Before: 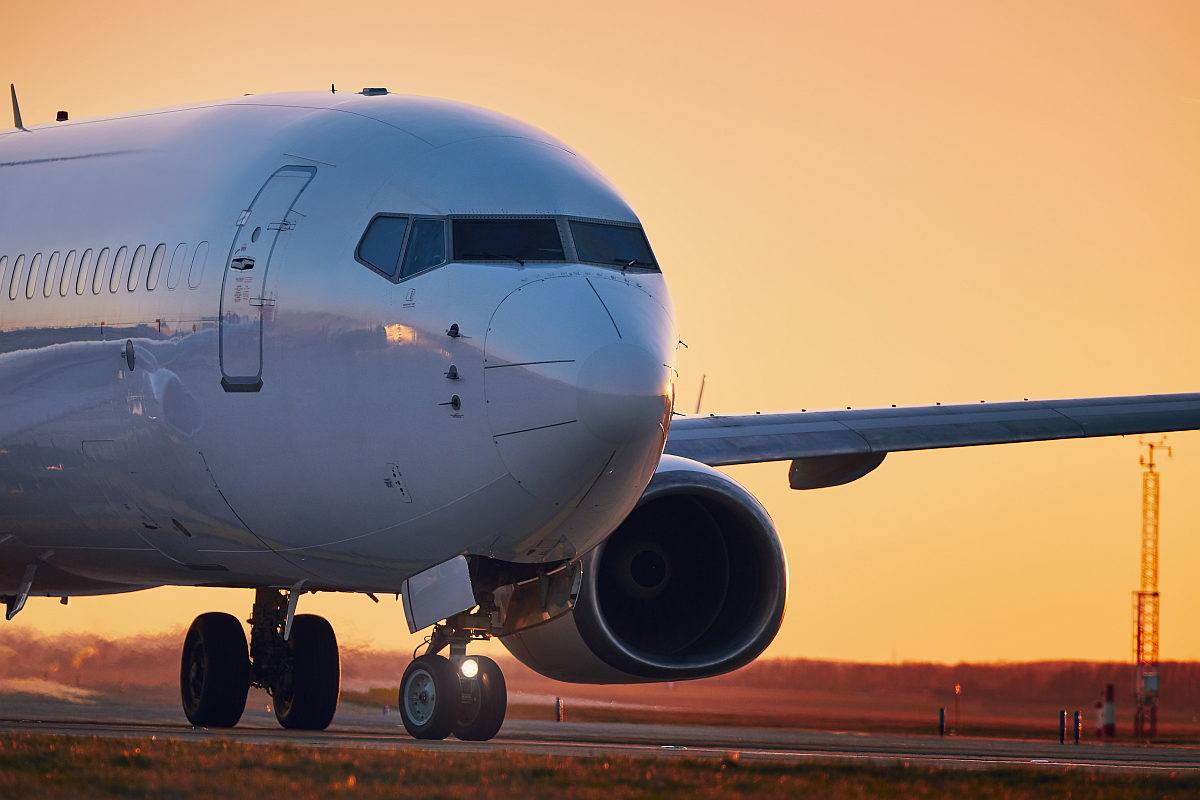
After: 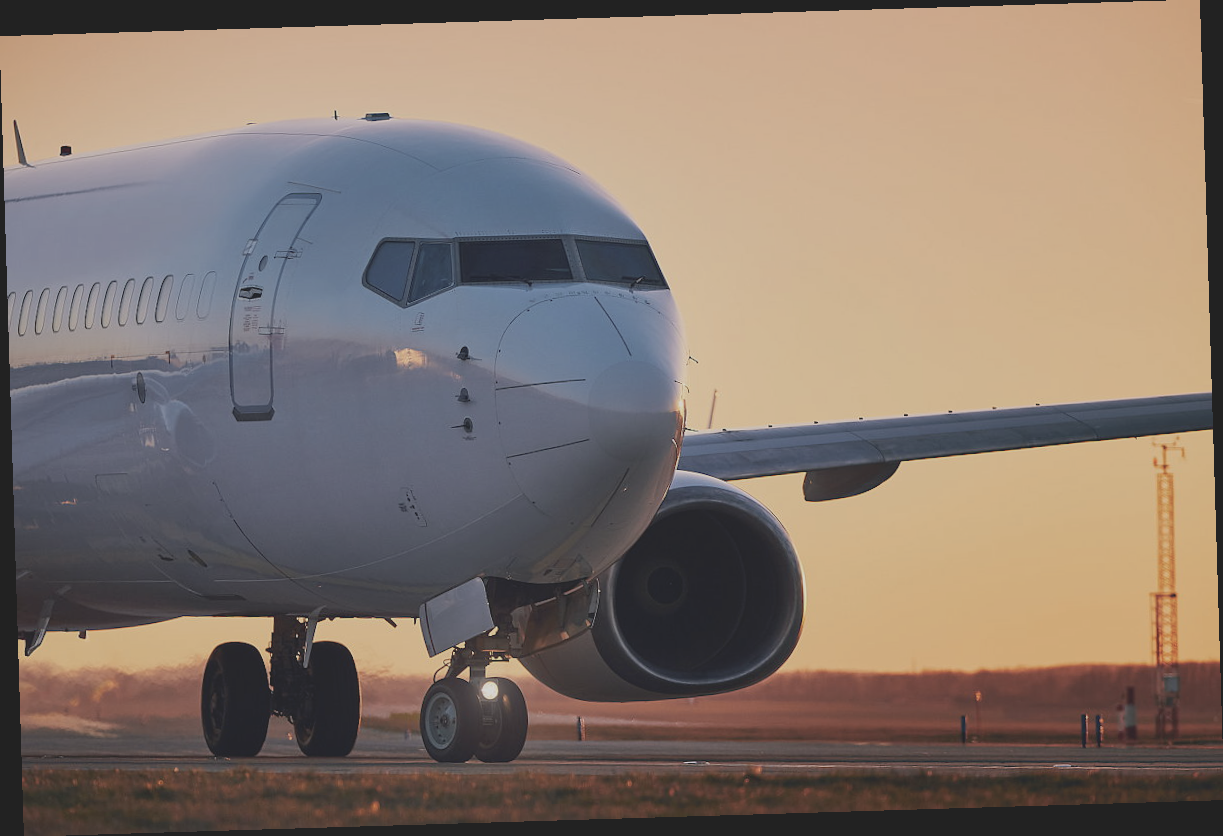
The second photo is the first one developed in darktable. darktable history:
contrast brightness saturation: contrast -0.26, saturation -0.43
rotate and perspective: rotation -1.75°, automatic cropping off
